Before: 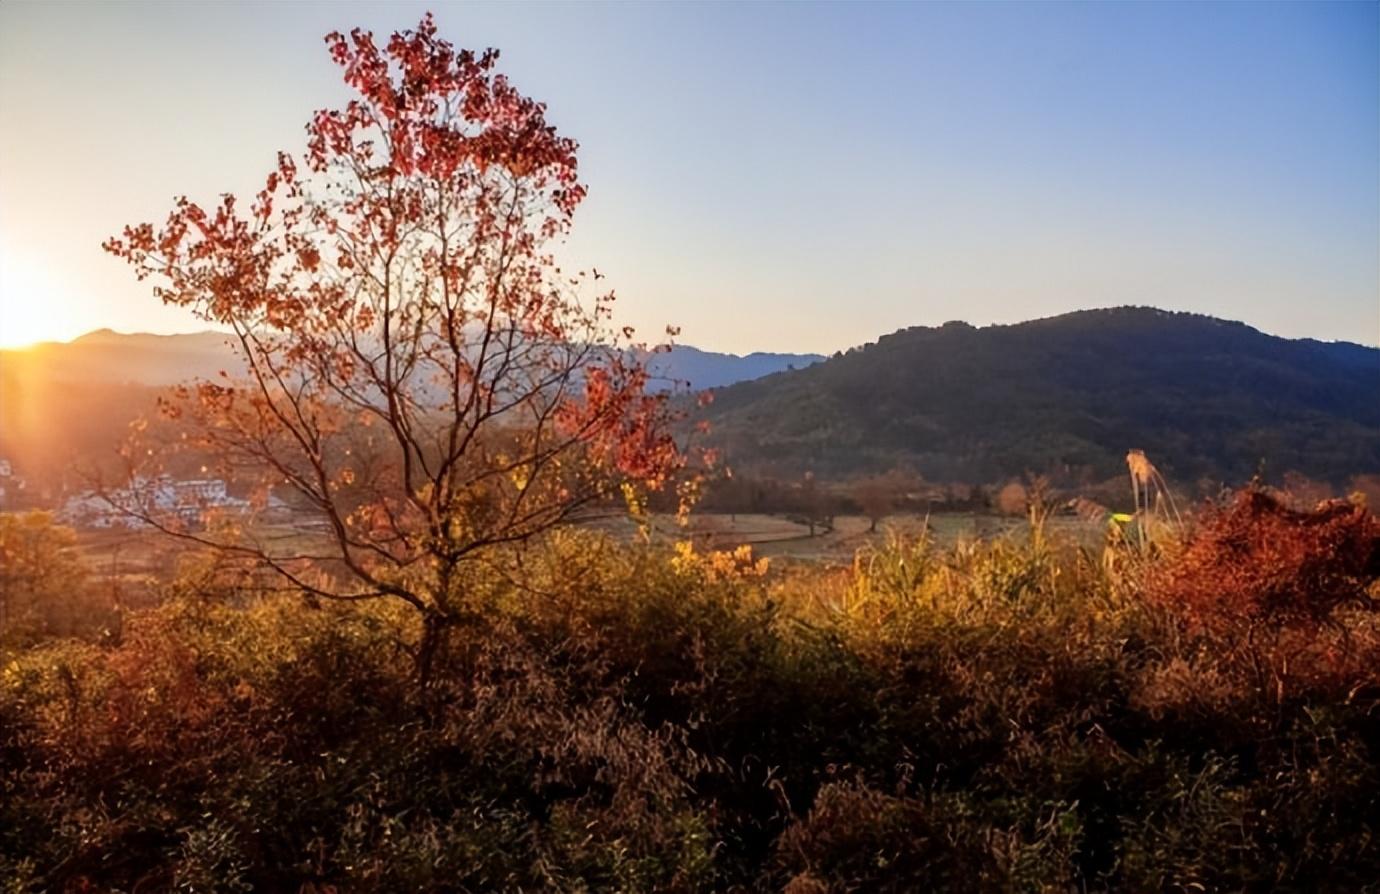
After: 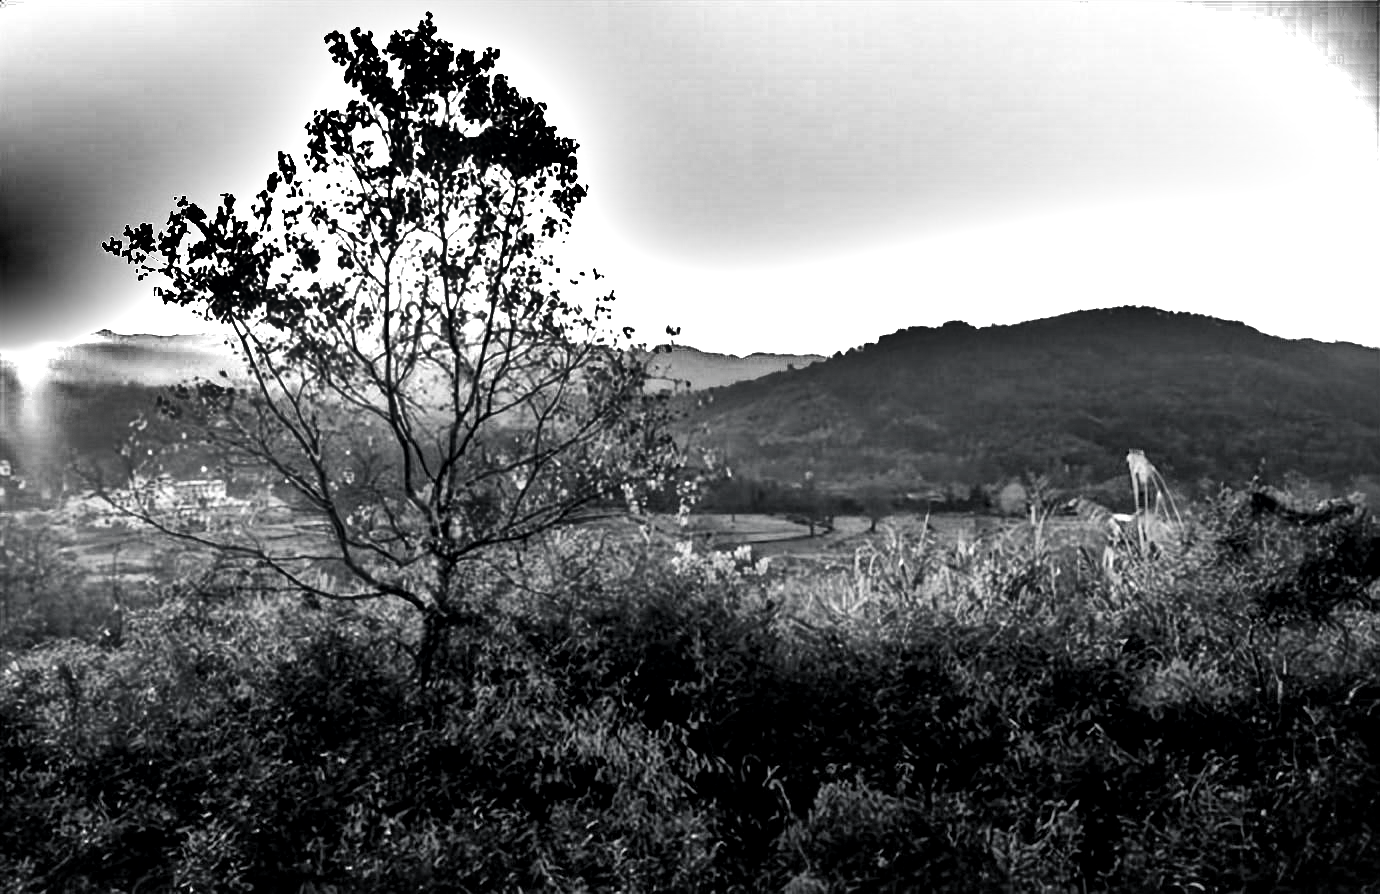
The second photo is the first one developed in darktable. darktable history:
exposure: black level correction 0, exposure 0.692 EV, compensate exposure bias true, compensate highlight preservation false
local contrast: mode bilateral grid, contrast 20, coarseness 50, detail 171%, midtone range 0.2
color balance rgb: shadows lift › chroma 2.012%, shadows lift › hue 249.51°, global offset › hue 172.34°, perceptual saturation grading › global saturation 30.26%, perceptual brilliance grading › highlights 15.852%, perceptual brilliance grading › shadows -14.378%
shadows and highlights: shadows 20.93, highlights -82.22, soften with gaussian
color calibration: output gray [0.253, 0.26, 0.487, 0], illuminant F (fluorescent), F source F9 (Cool White Deluxe 4150 K) – high CRI, x 0.374, y 0.373, temperature 4157.74 K
